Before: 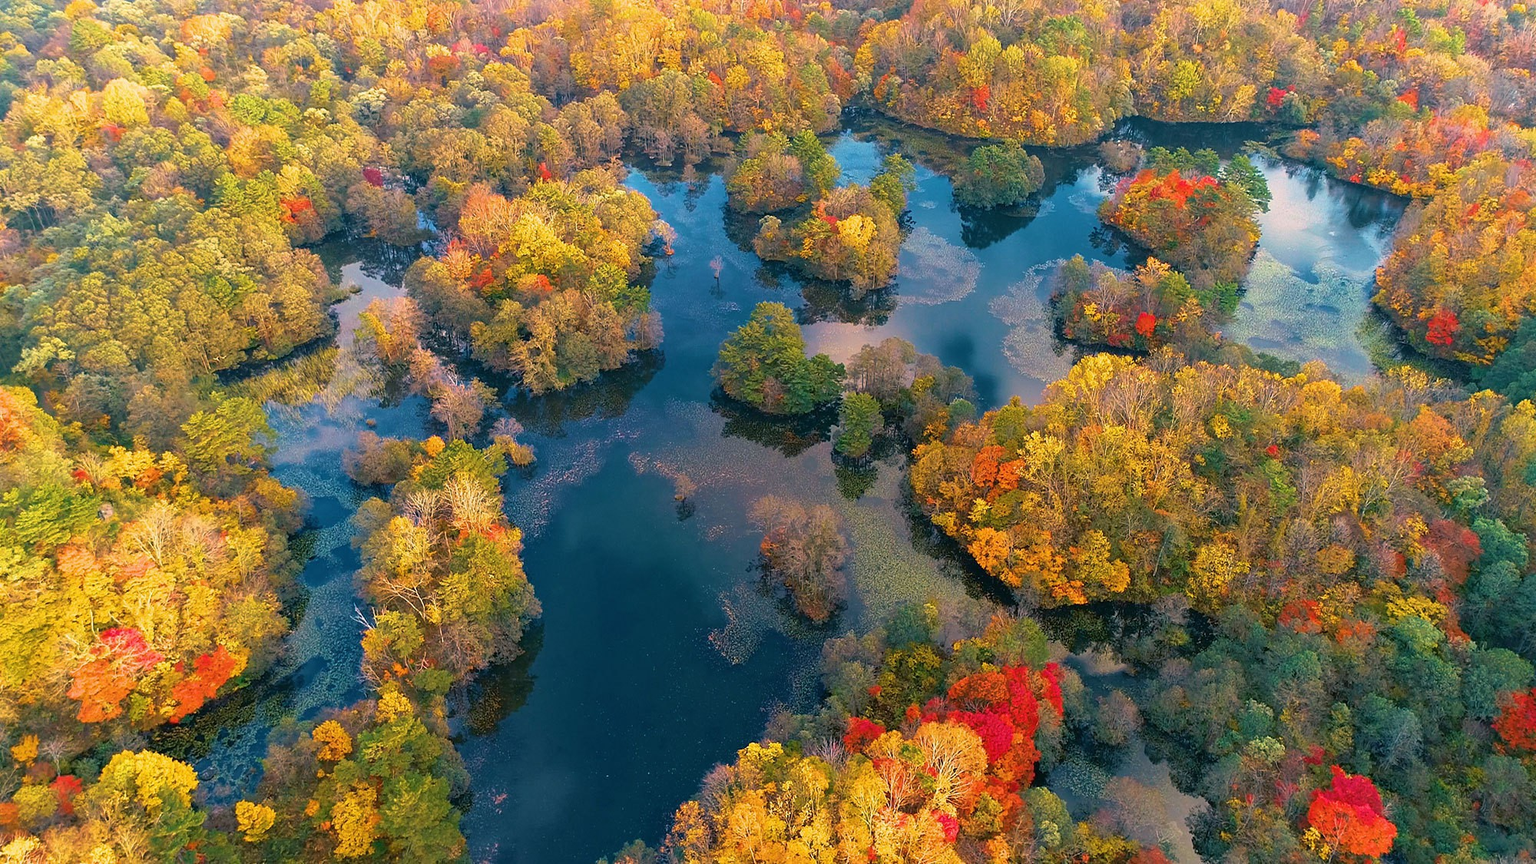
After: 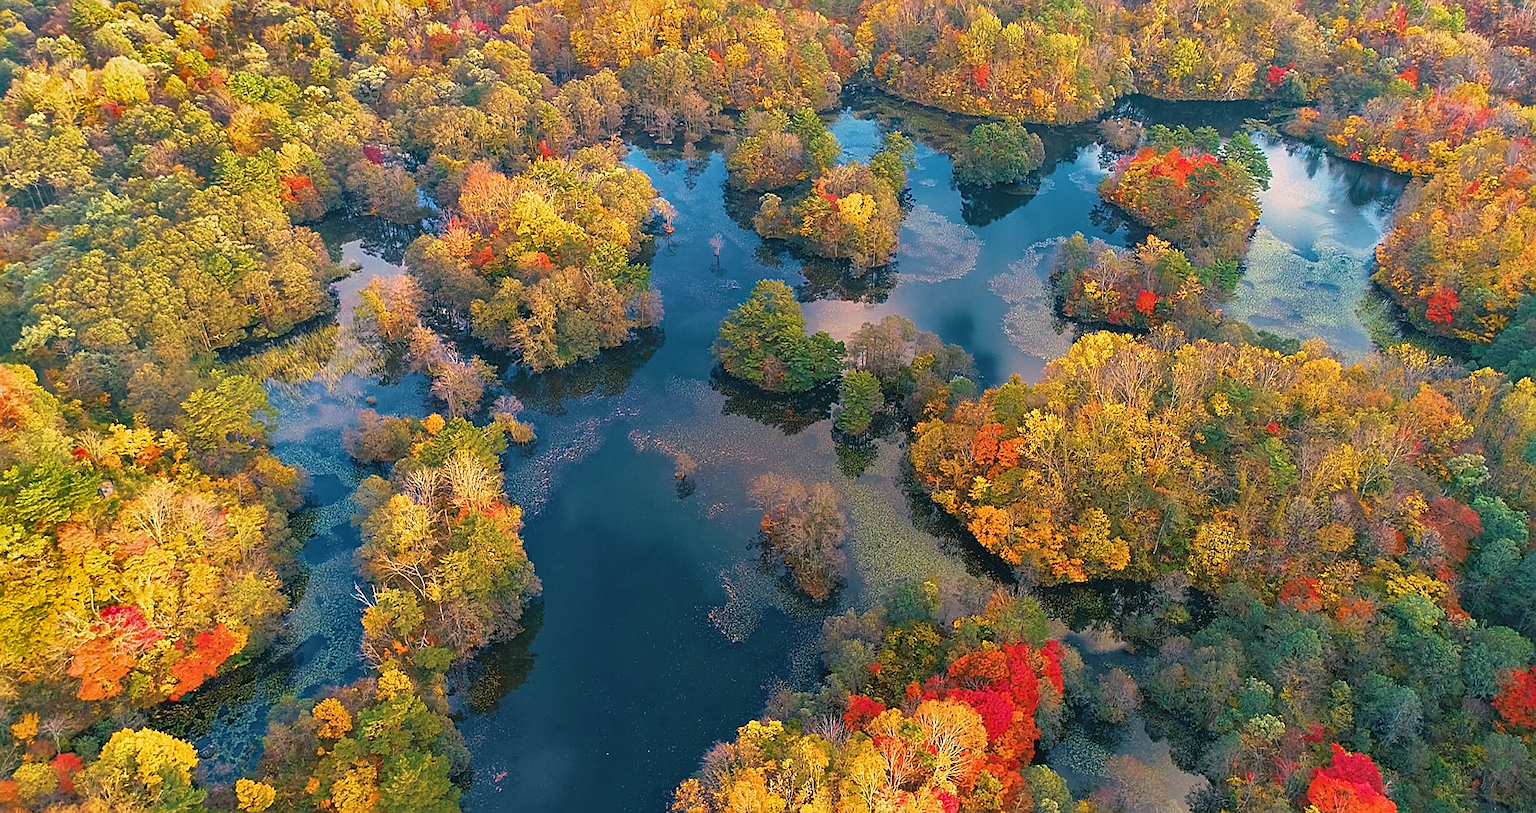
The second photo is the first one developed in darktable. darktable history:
crop and rotate: top 2.638%, bottom 3.185%
sharpen: on, module defaults
exposure: black level correction -0.003, exposure 0.03 EV, compensate highlight preservation false
shadows and highlights: shadows 20.97, highlights -81.48, soften with gaussian
